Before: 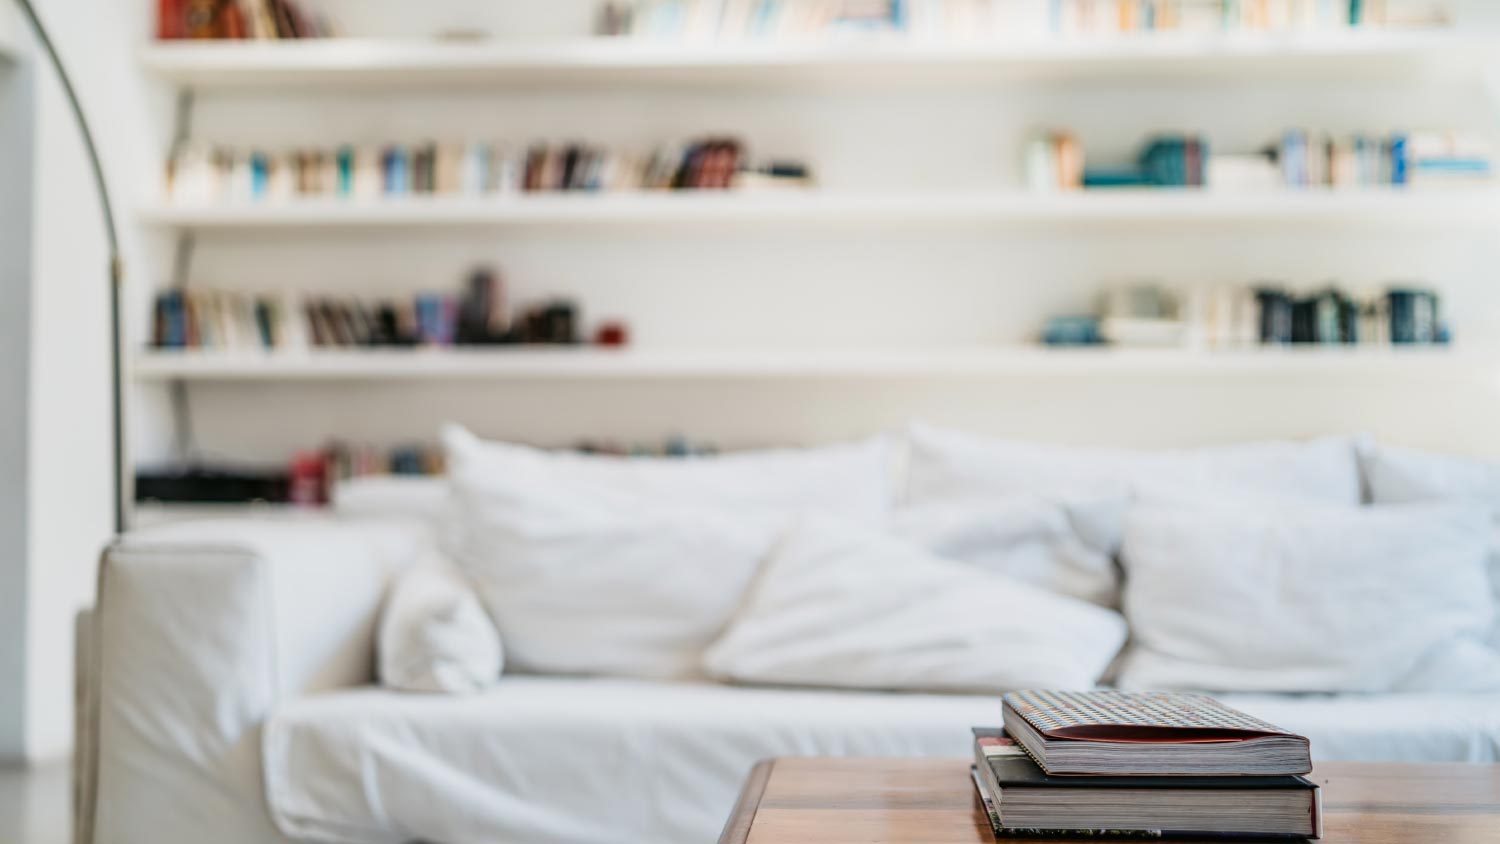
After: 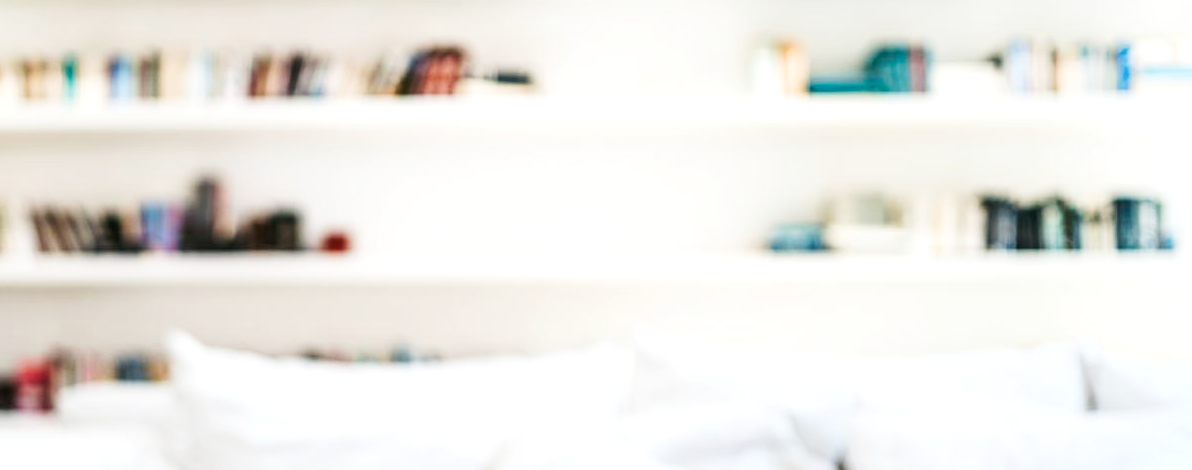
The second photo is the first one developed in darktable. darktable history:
crop: left 18.38%, top 11.092%, right 2.134%, bottom 33.217%
tone curve: curves: ch0 [(0, 0) (0.003, 0.01) (0.011, 0.015) (0.025, 0.023) (0.044, 0.038) (0.069, 0.058) (0.1, 0.093) (0.136, 0.134) (0.177, 0.176) (0.224, 0.221) (0.277, 0.282) (0.335, 0.36) (0.399, 0.438) (0.468, 0.54) (0.543, 0.632) (0.623, 0.724) (0.709, 0.814) (0.801, 0.885) (0.898, 0.947) (1, 1)], preserve colors none
exposure: exposure 0.493 EV, compensate highlight preservation false
